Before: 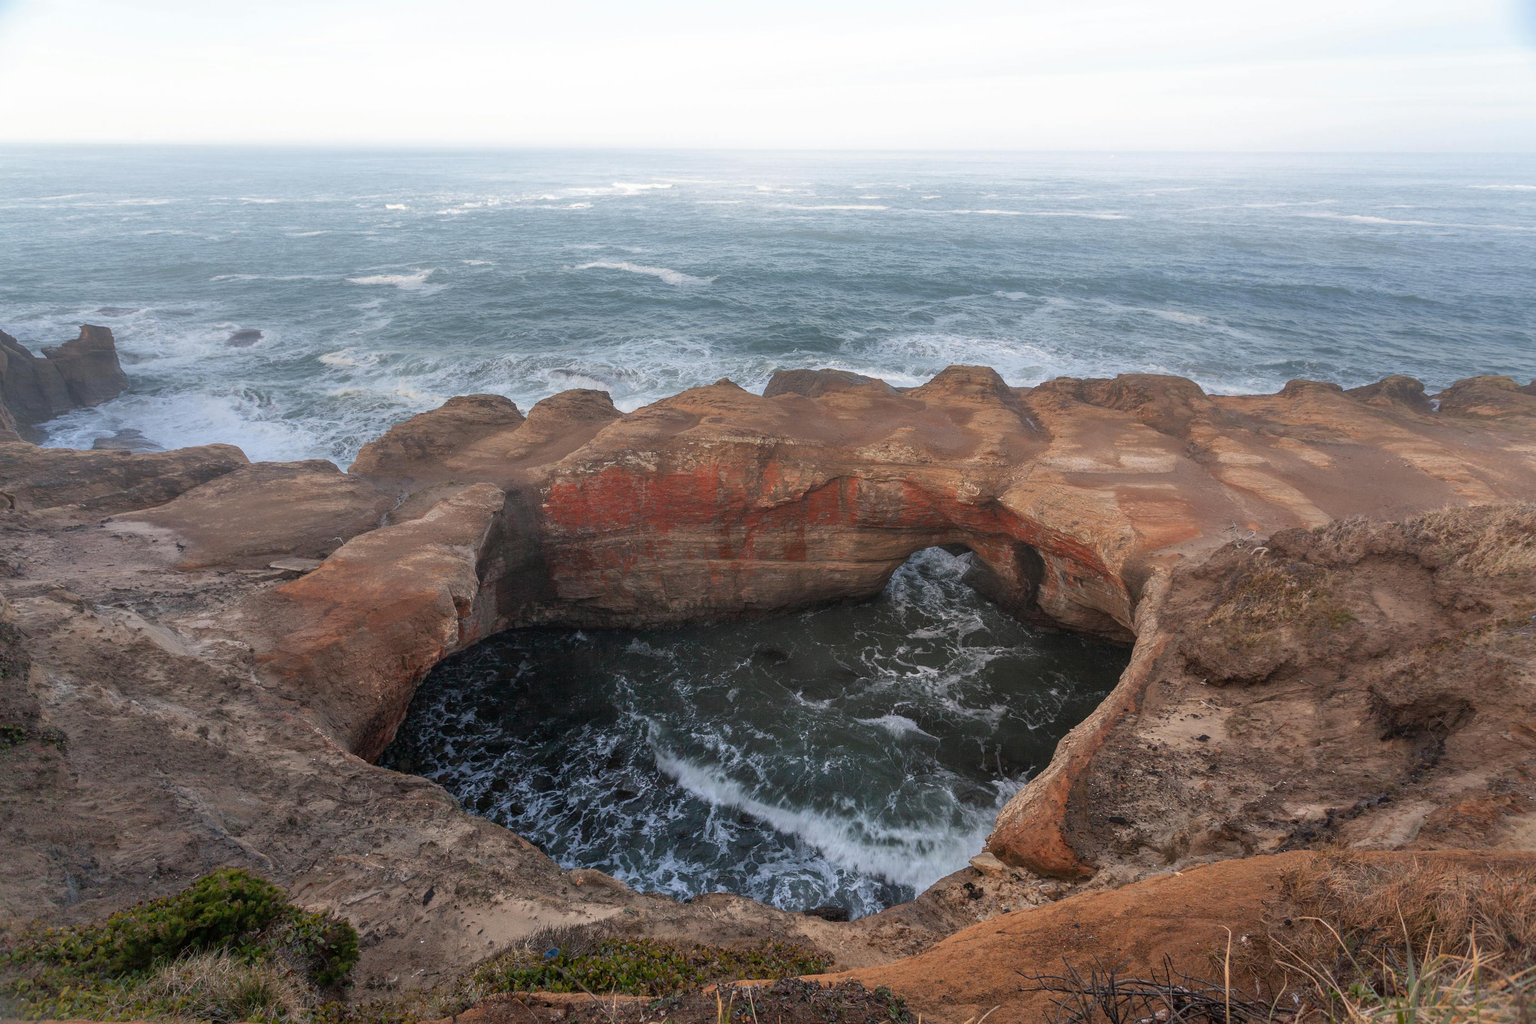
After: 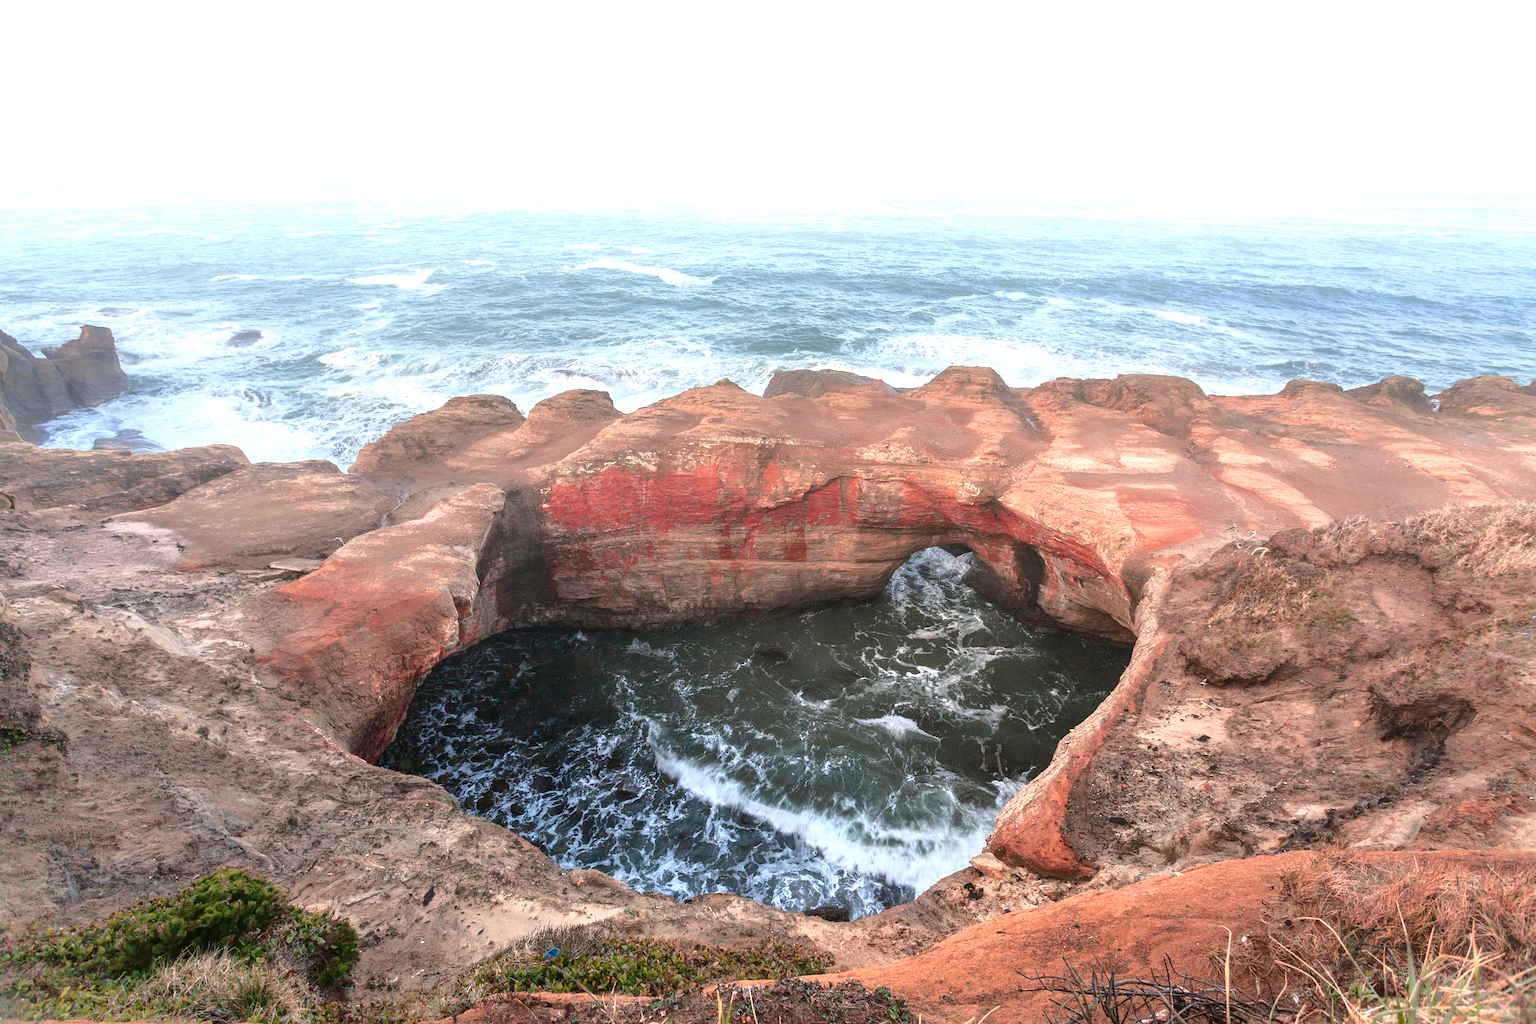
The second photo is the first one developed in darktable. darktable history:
tone curve: curves: ch0 [(0, 0.021) (0.059, 0.053) (0.212, 0.18) (0.337, 0.304) (0.495, 0.505) (0.725, 0.731) (0.89, 0.919) (1, 1)]; ch1 [(0, 0) (0.094, 0.081) (0.311, 0.282) (0.421, 0.417) (0.479, 0.475) (0.54, 0.55) (0.615, 0.65) (0.683, 0.688) (1, 1)]; ch2 [(0, 0) (0.257, 0.217) (0.44, 0.431) (0.498, 0.507) (0.603, 0.598) (1, 1)], color space Lab, independent channels, preserve colors none
exposure: black level correction 0, exposure 1.198 EV, compensate exposure bias true, compensate highlight preservation false
